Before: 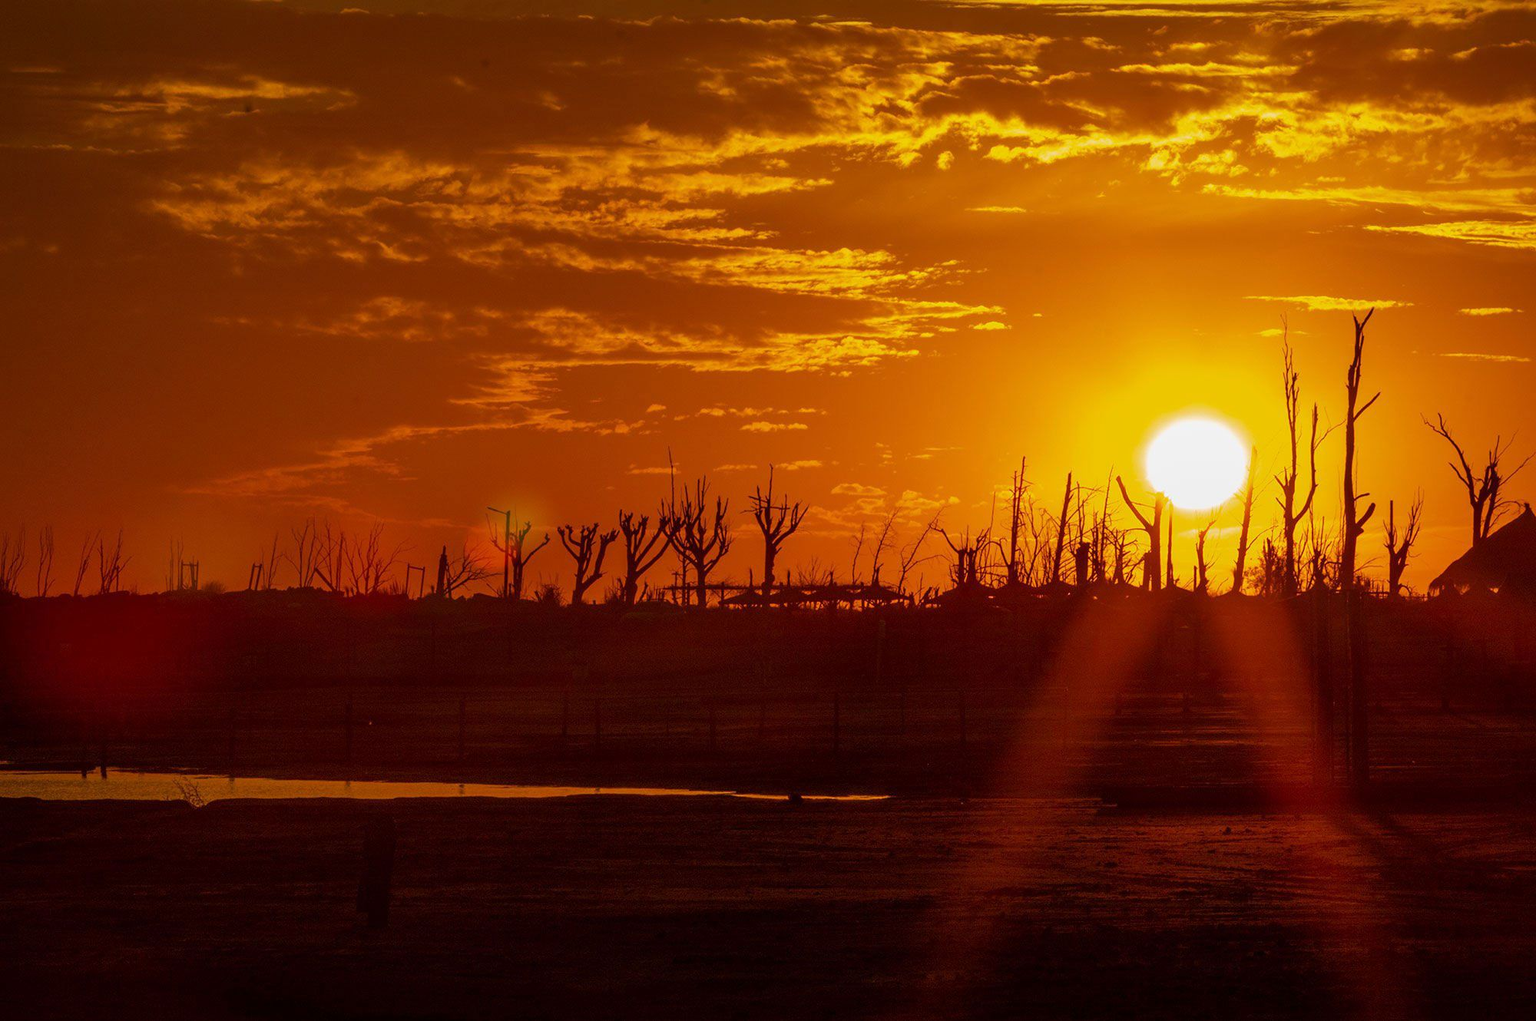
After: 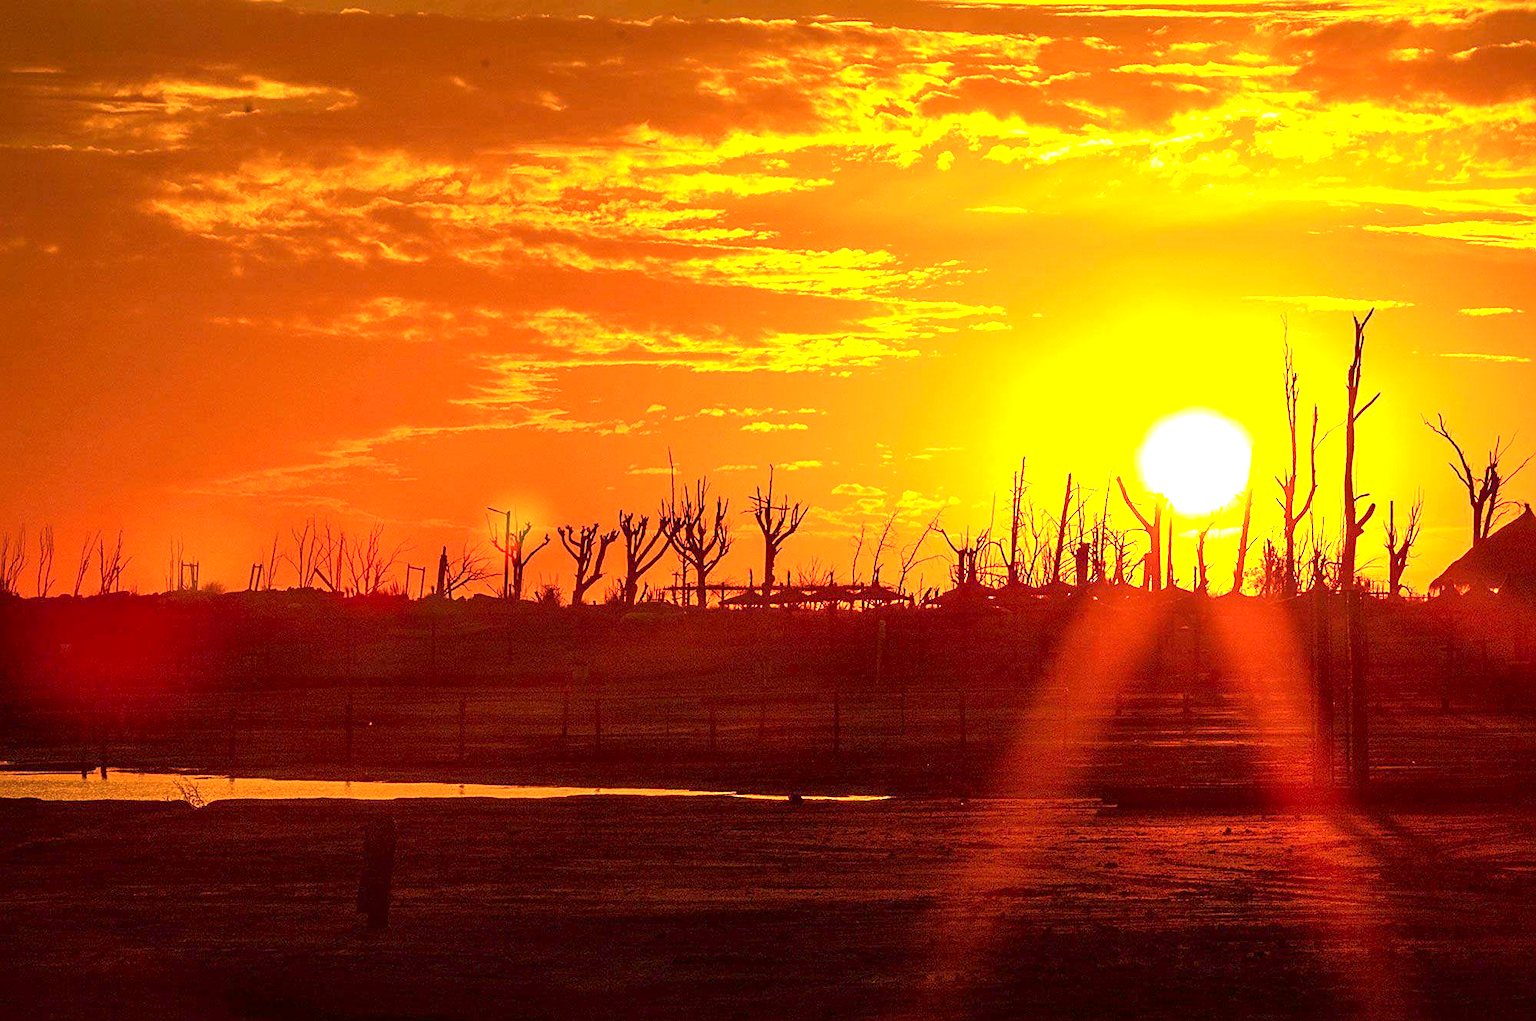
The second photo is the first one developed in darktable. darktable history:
tone curve: curves: ch0 [(0, 0) (0.003, 0.01) (0.011, 0.015) (0.025, 0.023) (0.044, 0.037) (0.069, 0.055) (0.1, 0.08) (0.136, 0.114) (0.177, 0.155) (0.224, 0.201) (0.277, 0.254) (0.335, 0.319) (0.399, 0.387) (0.468, 0.459) (0.543, 0.544) (0.623, 0.634) (0.709, 0.731) (0.801, 0.827) (0.898, 0.921) (1, 1)], color space Lab, independent channels, preserve colors none
exposure: exposure 2 EV, compensate exposure bias true, compensate highlight preservation false
sharpen: on, module defaults
